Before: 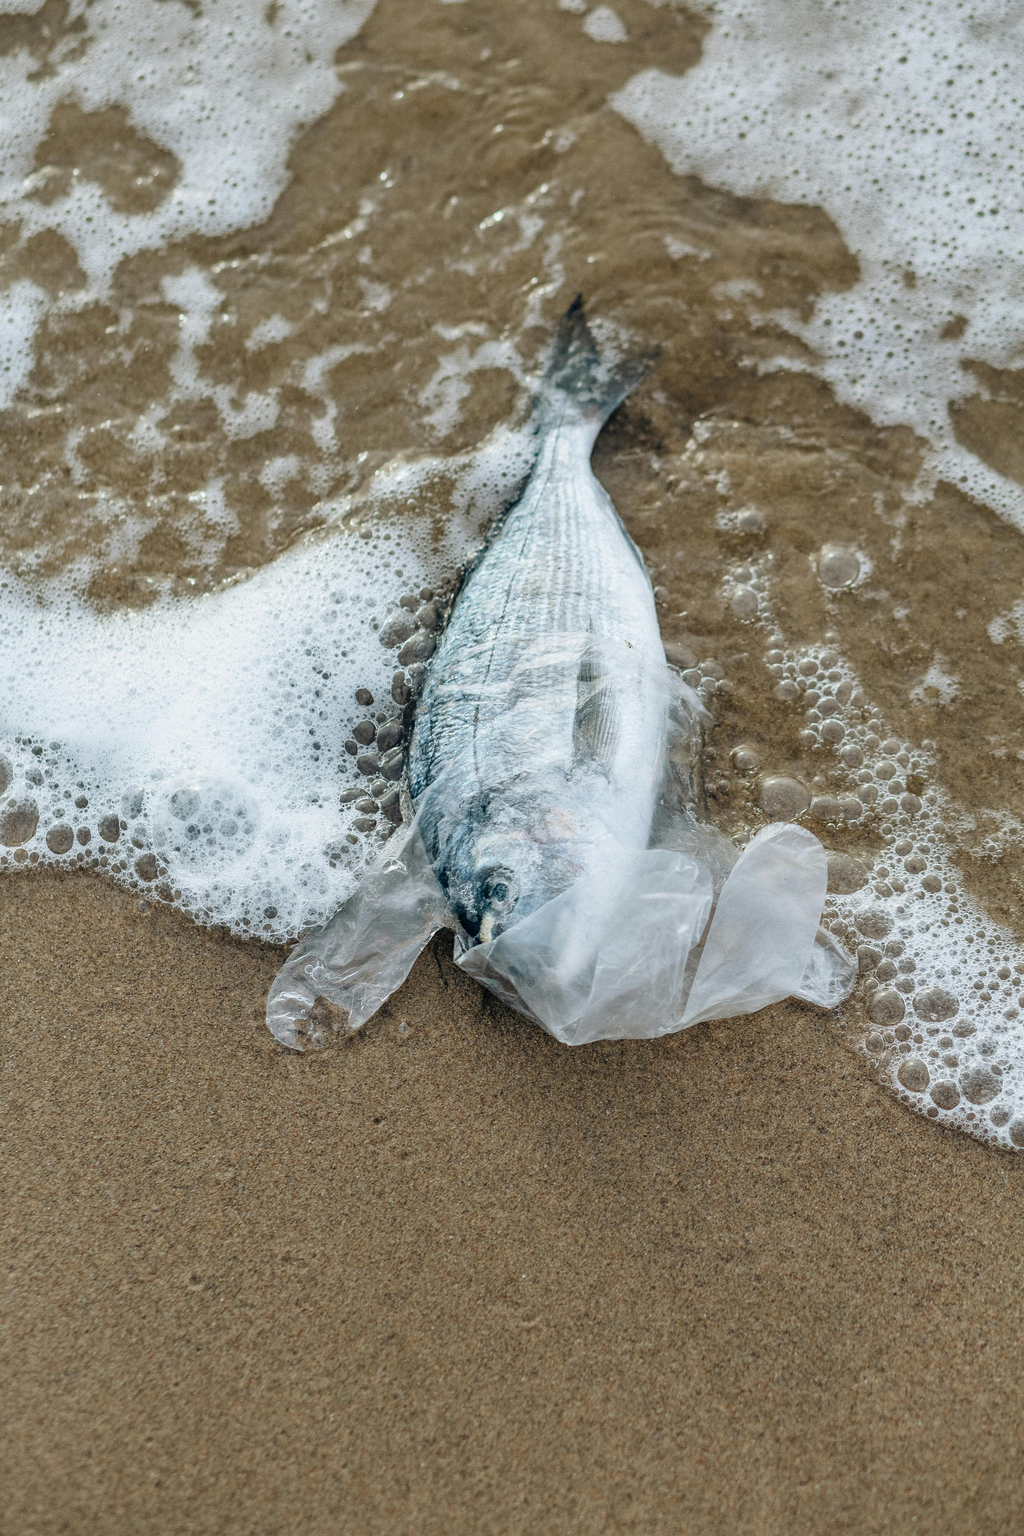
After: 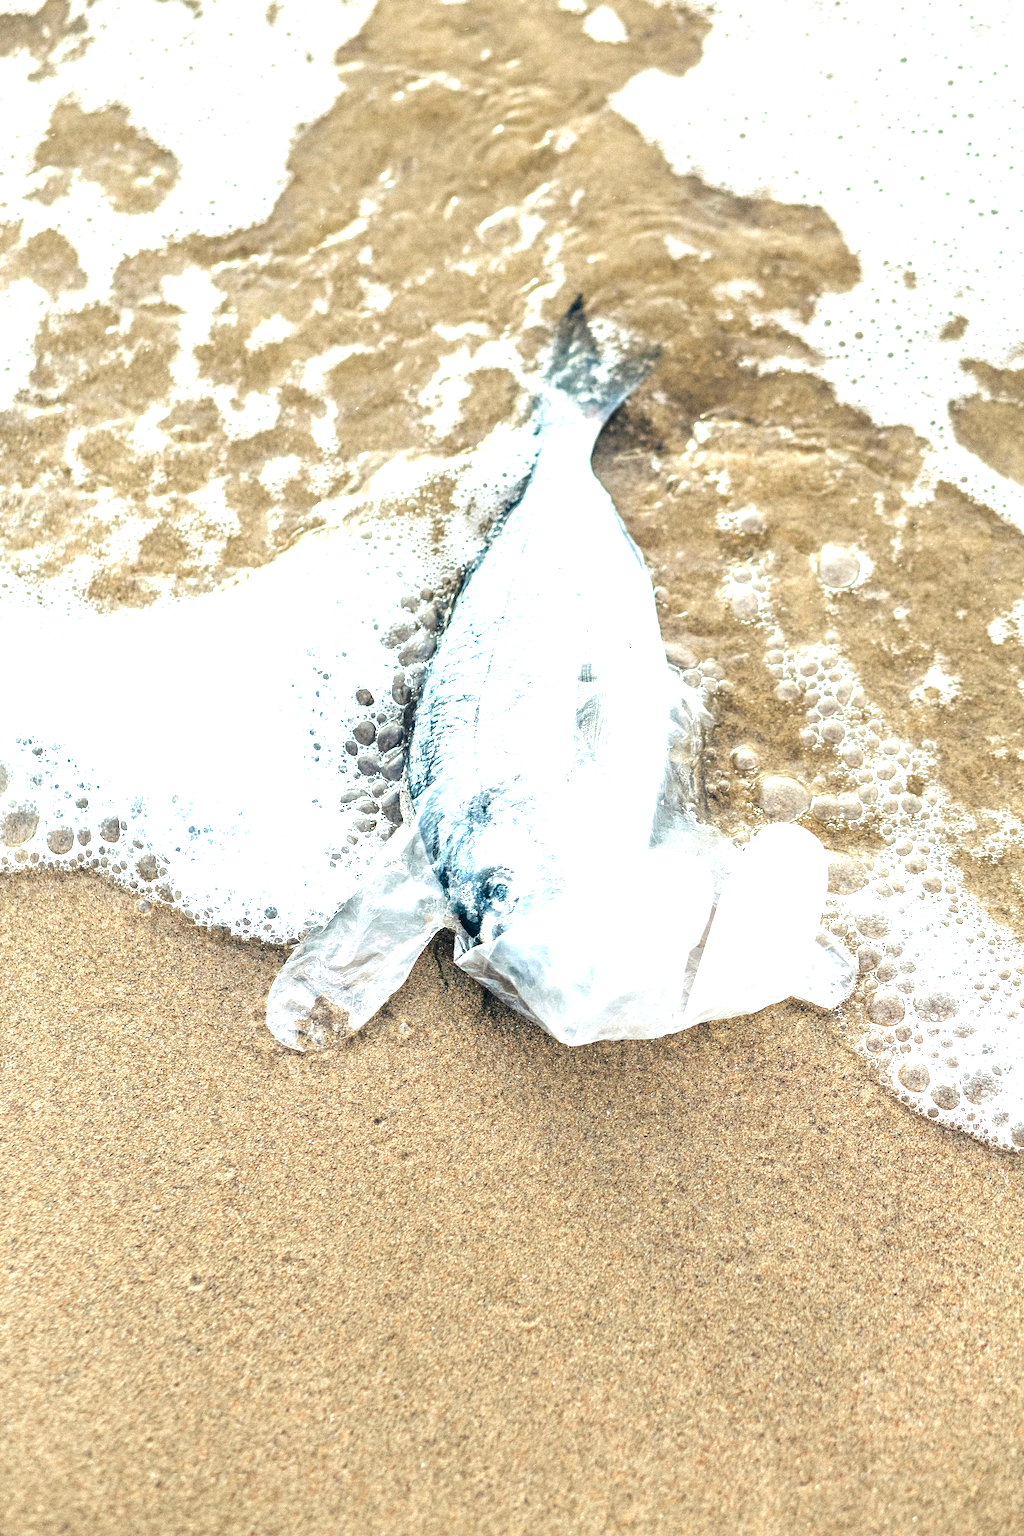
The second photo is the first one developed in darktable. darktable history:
exposure: black level correction 0.001, exposure 1.806 EV, compensate highlight preservation false
